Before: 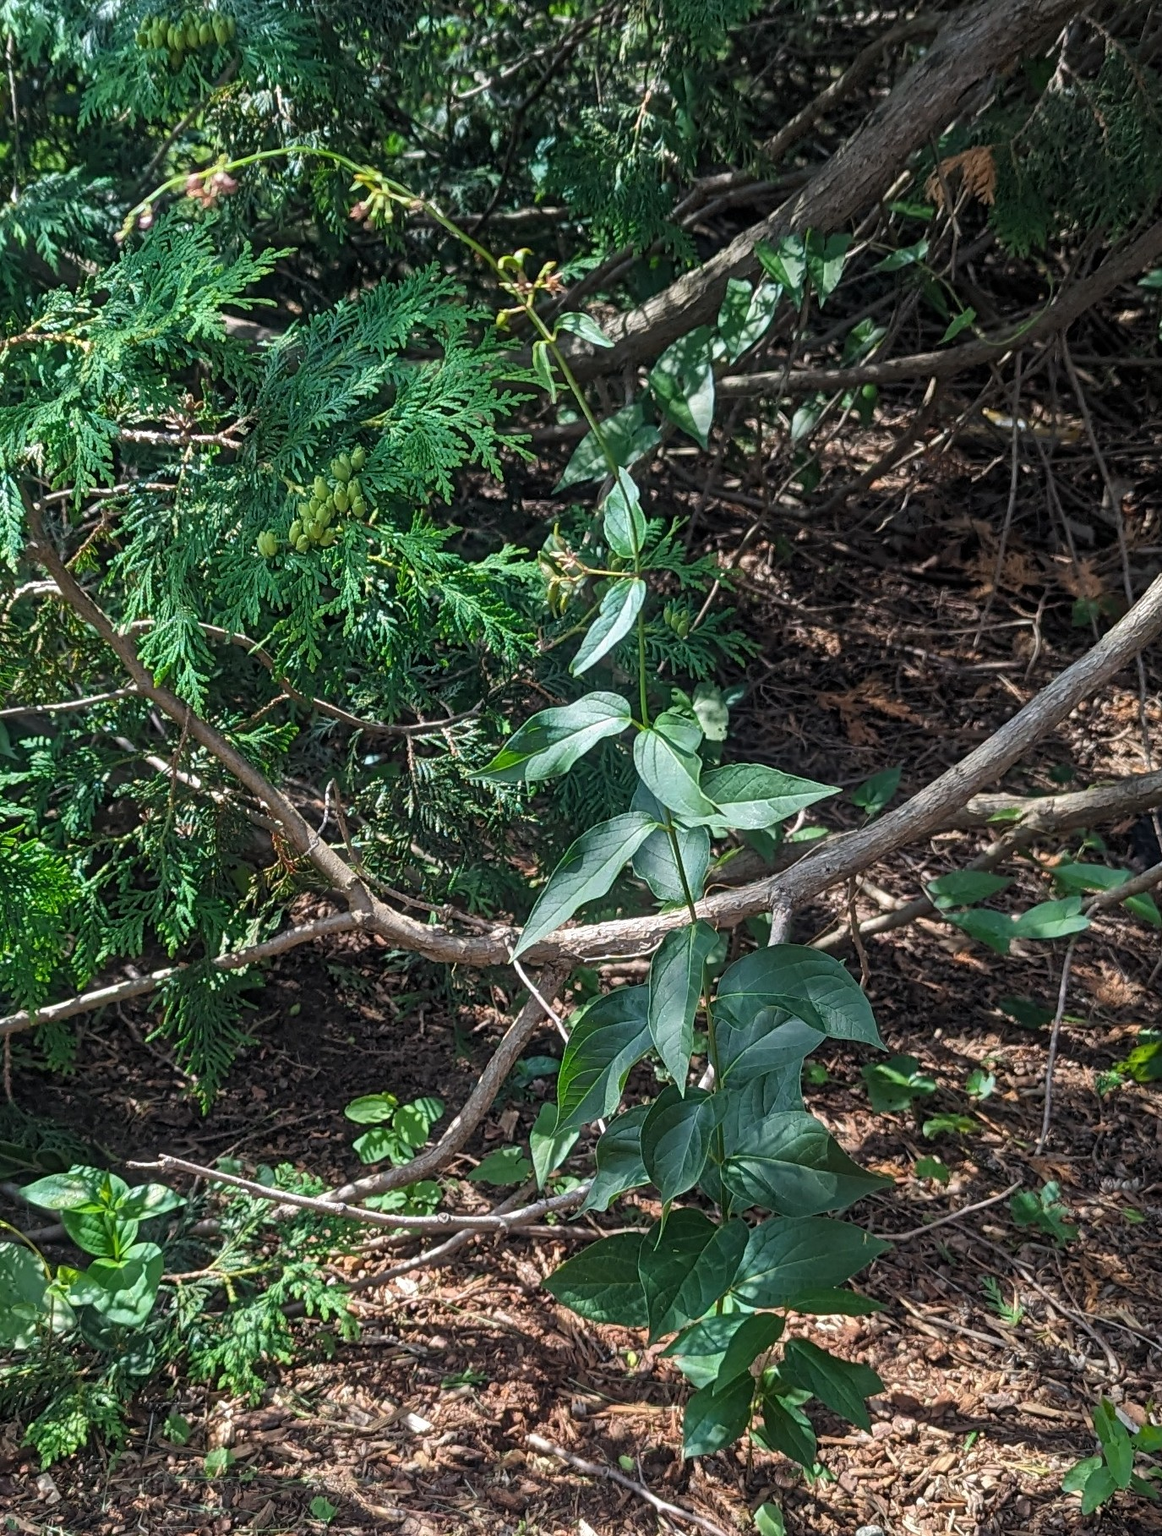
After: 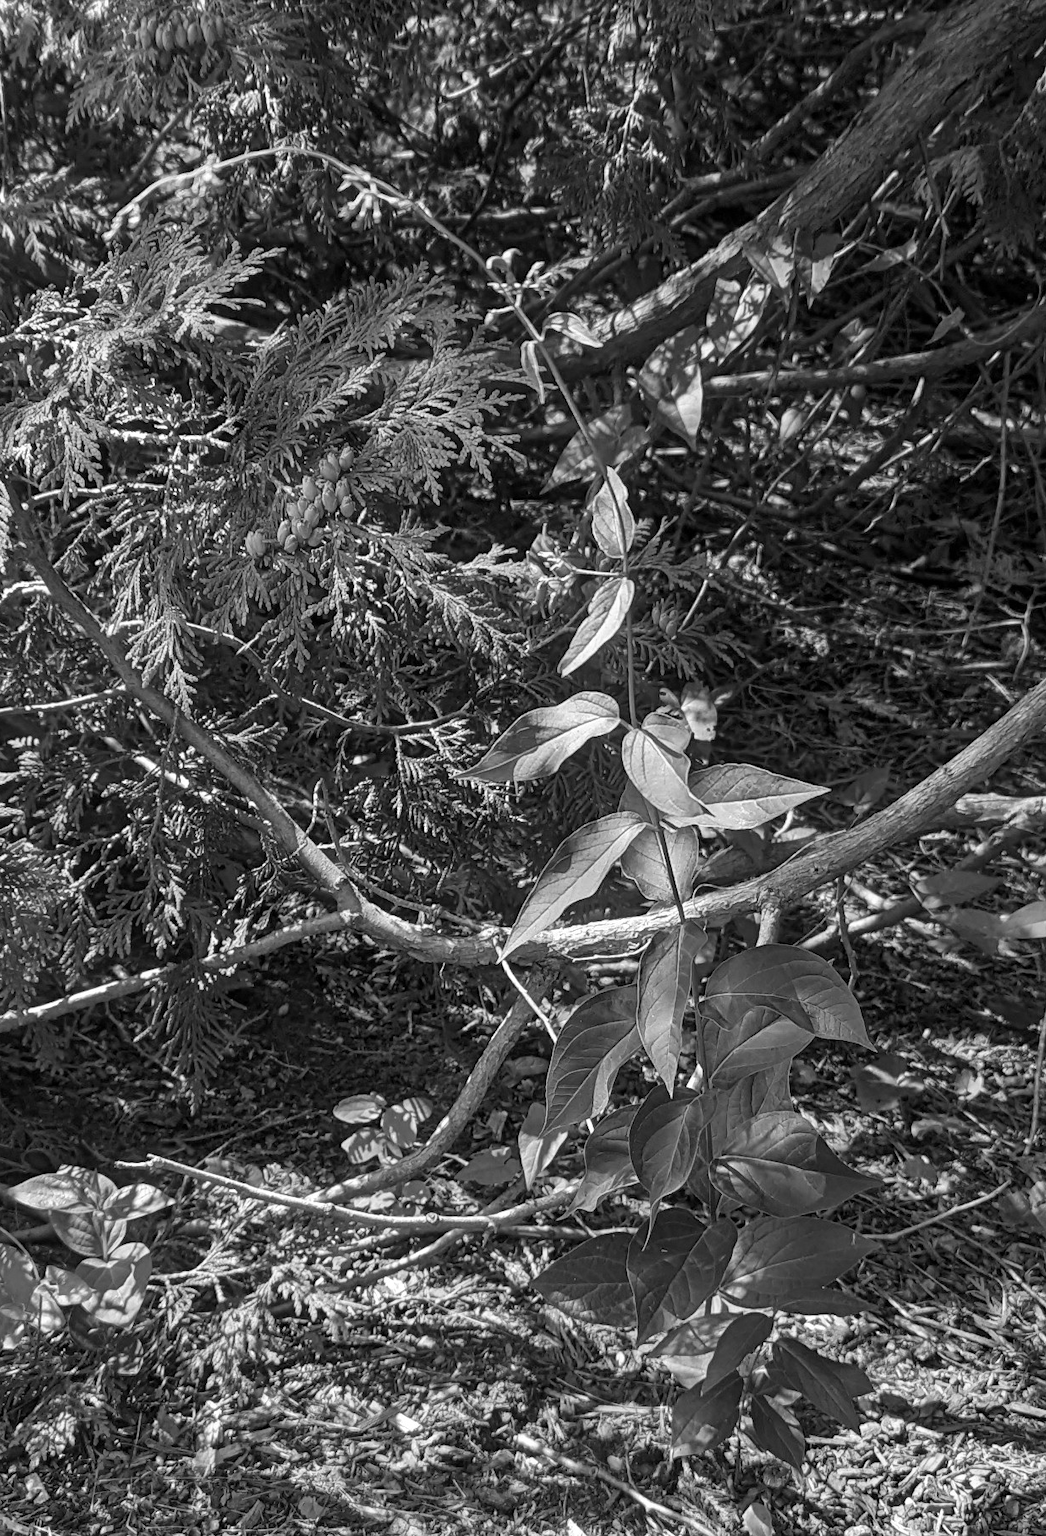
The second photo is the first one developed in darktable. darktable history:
contrast brightness saturation: saturation -1
tone equalizer: on, module defaults
crop and rotate: left 1.088%, right 8.807%
